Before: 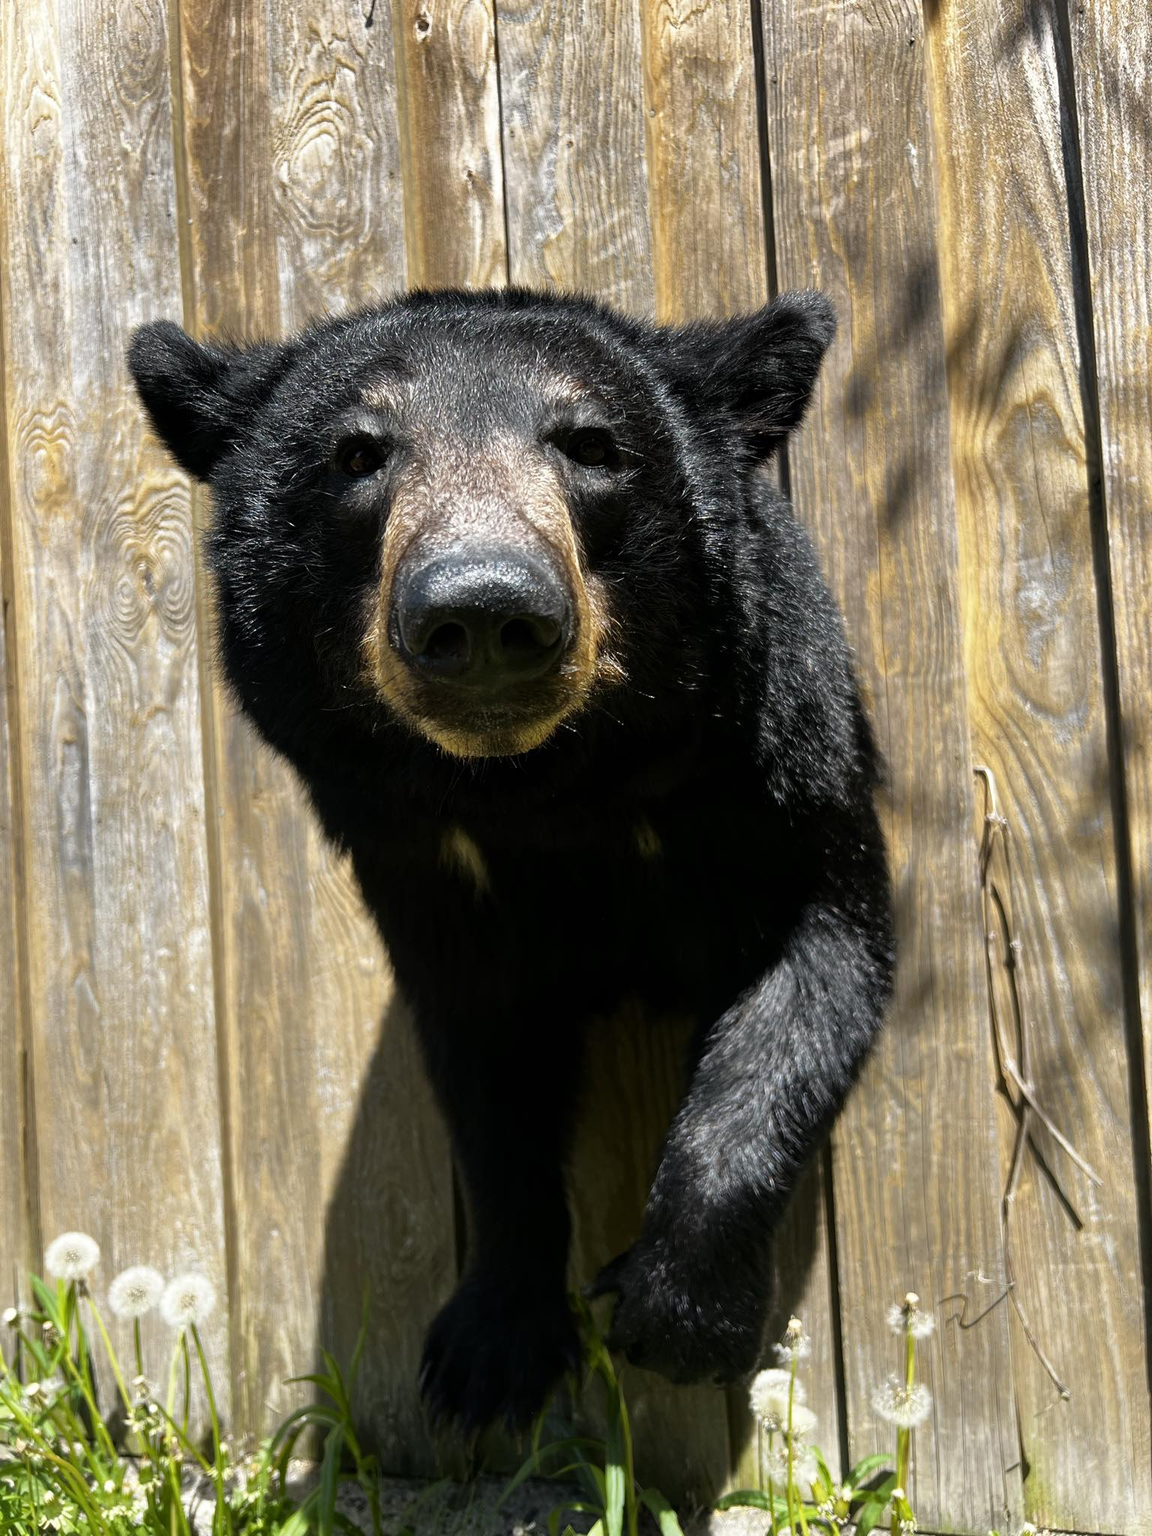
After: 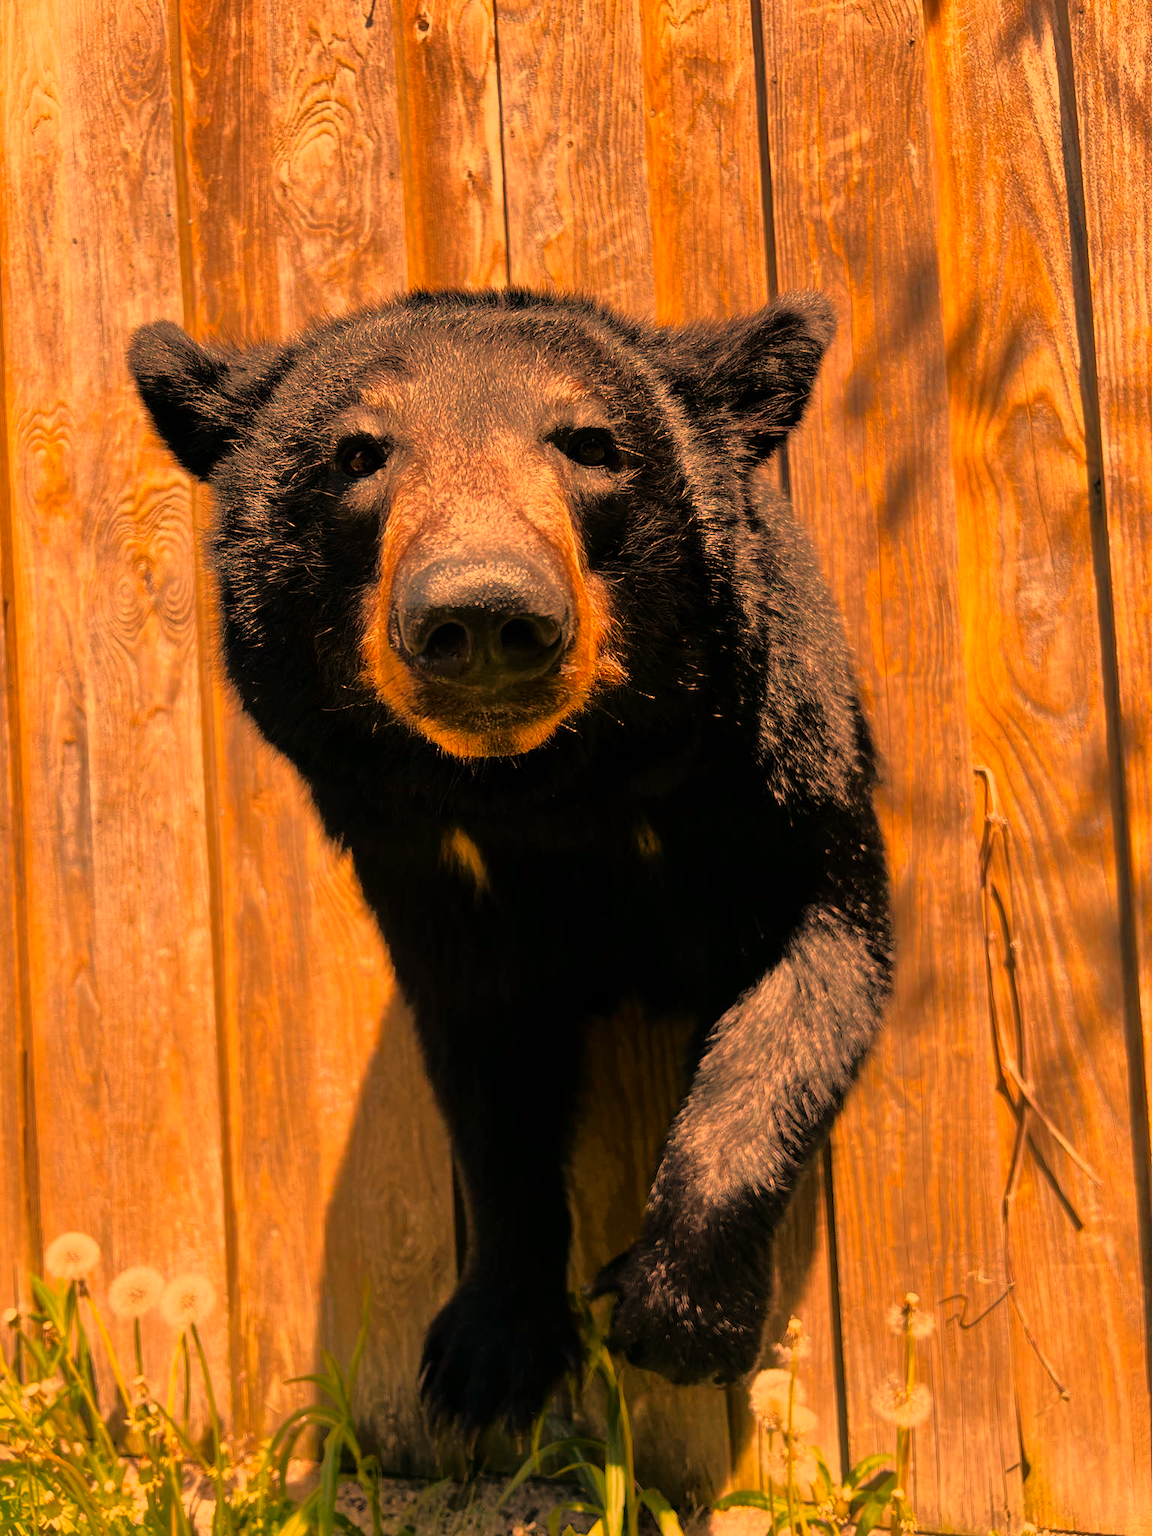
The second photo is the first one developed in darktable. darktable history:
tone equalizer: -7 EV 0.15 EV, -6 EV 0.6 EV, -5 EV 1.15 EV, -4 EV 1.33 EV, -3 EV 1.15 EV, -2 EV 0.6 EV, -1 EV 0.15 EV, mask exposure compensation -0.5 EV
color zones: curves: ch0 [(0, 0.425) (0.143, 0.422) (0.286, 0.42) (0.429, 0.419) (0.571, 0.419) (0.714, 0.42) (0.857, 0.422) (1, 0.425)]
white balance: red 1.467, blue 0.684
